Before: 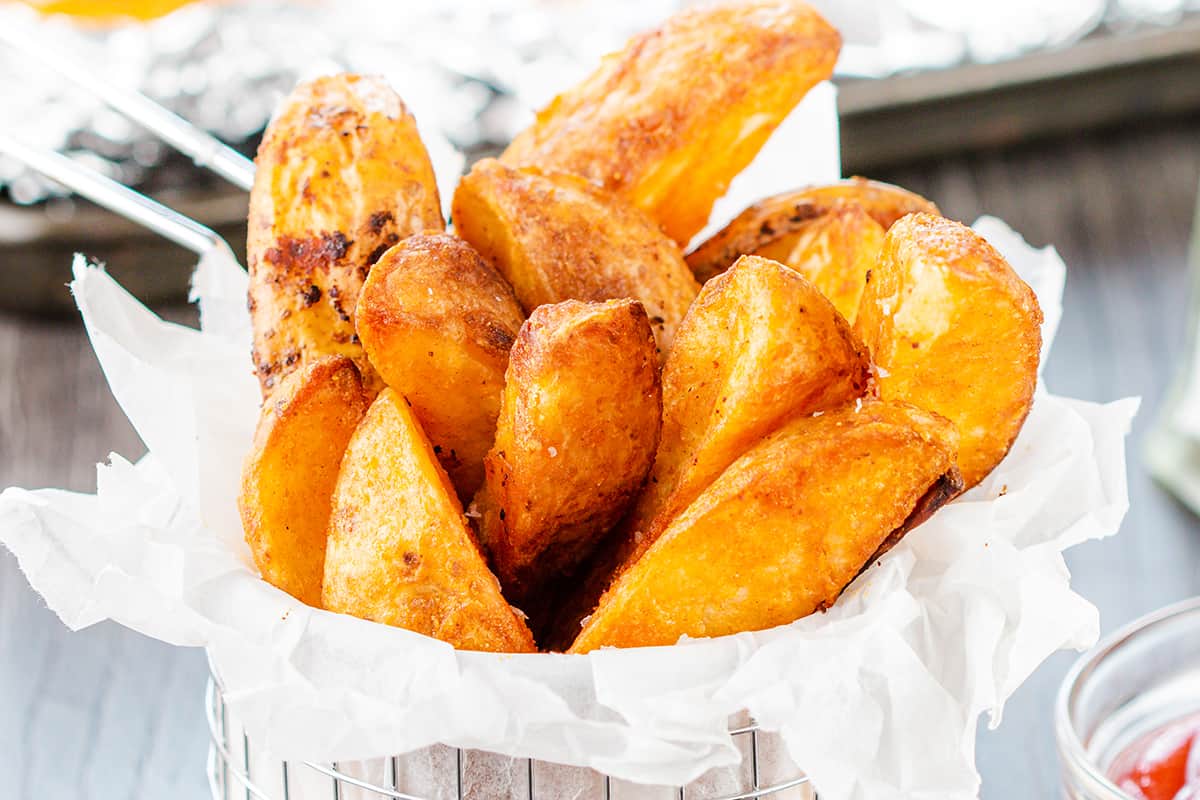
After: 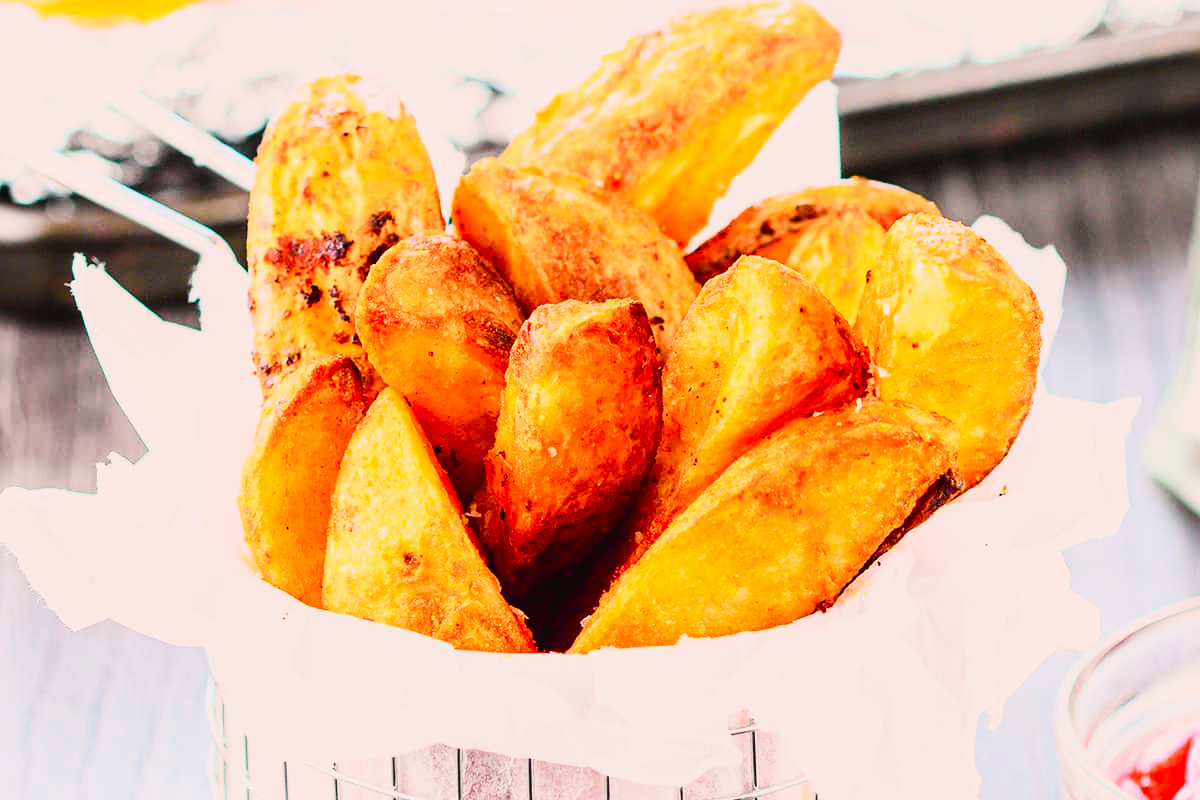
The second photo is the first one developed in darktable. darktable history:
color correction: highlights a* 5.75, highlights b* 4.88
tone curve: curves: ch0 [(0, 0.023) (0.132, 0.075) (0.256, 0.2) (0.463, 0.494) (0.699, 0.816) (0.813, 0.898) (1, 0.943)]; ch1 [(0, 0) (0.32, 0.306) (0.441, 0.41) (0.476, 0.466) (0.498, 0.5) (0.518, 0.519) (0.546, 0.571) (0.604, 0.651) (0.733, 0.817) (1, 1)]; ch2 [(0, 0) (0.312, 0.313) (0.431, 0.425) (0.483, 0.477) (0.503, 0.503) (0.526, 0.507) (0.564, 0.575) (0.614, 0.695) (0.713, 0.767) (0.985, 0.966)], color space Lab, independent channels, preserve colors none
